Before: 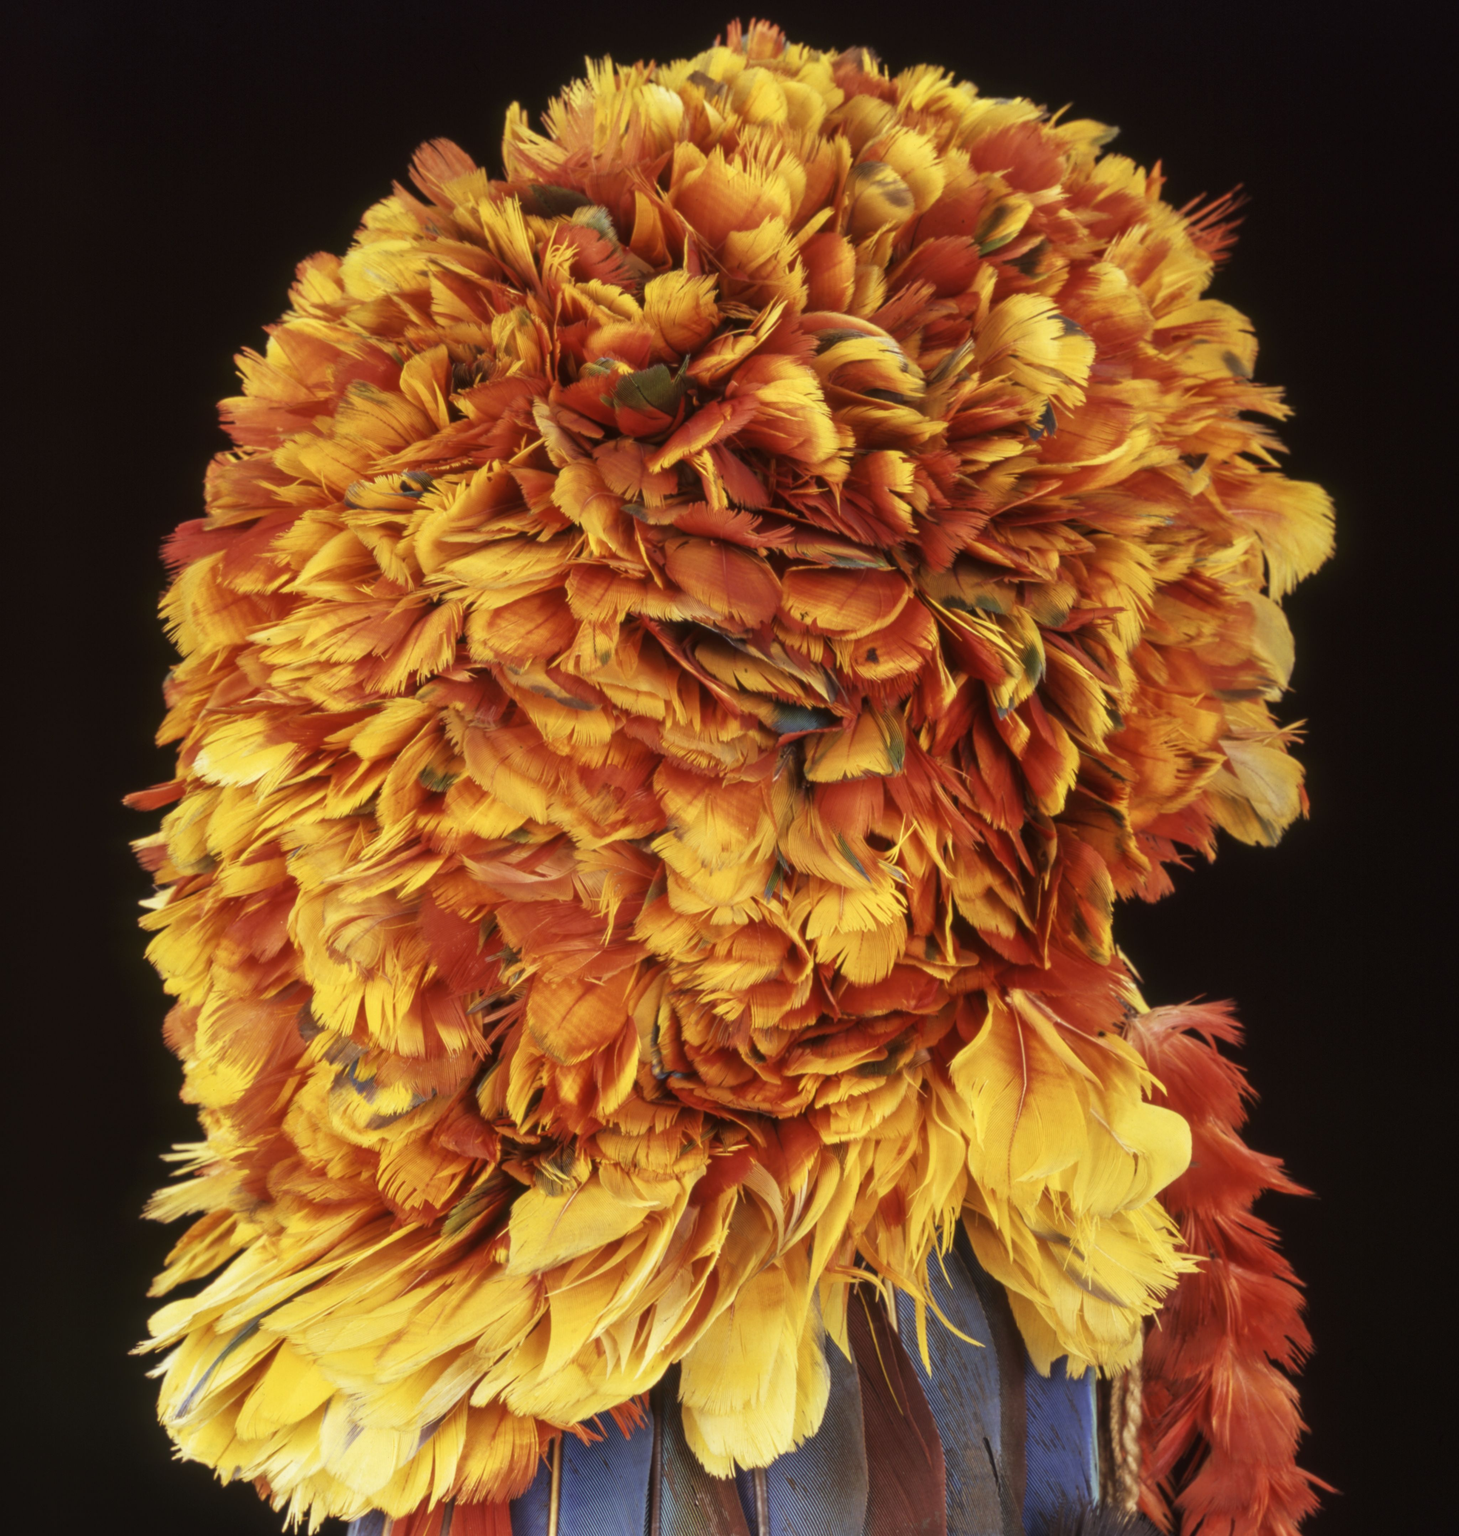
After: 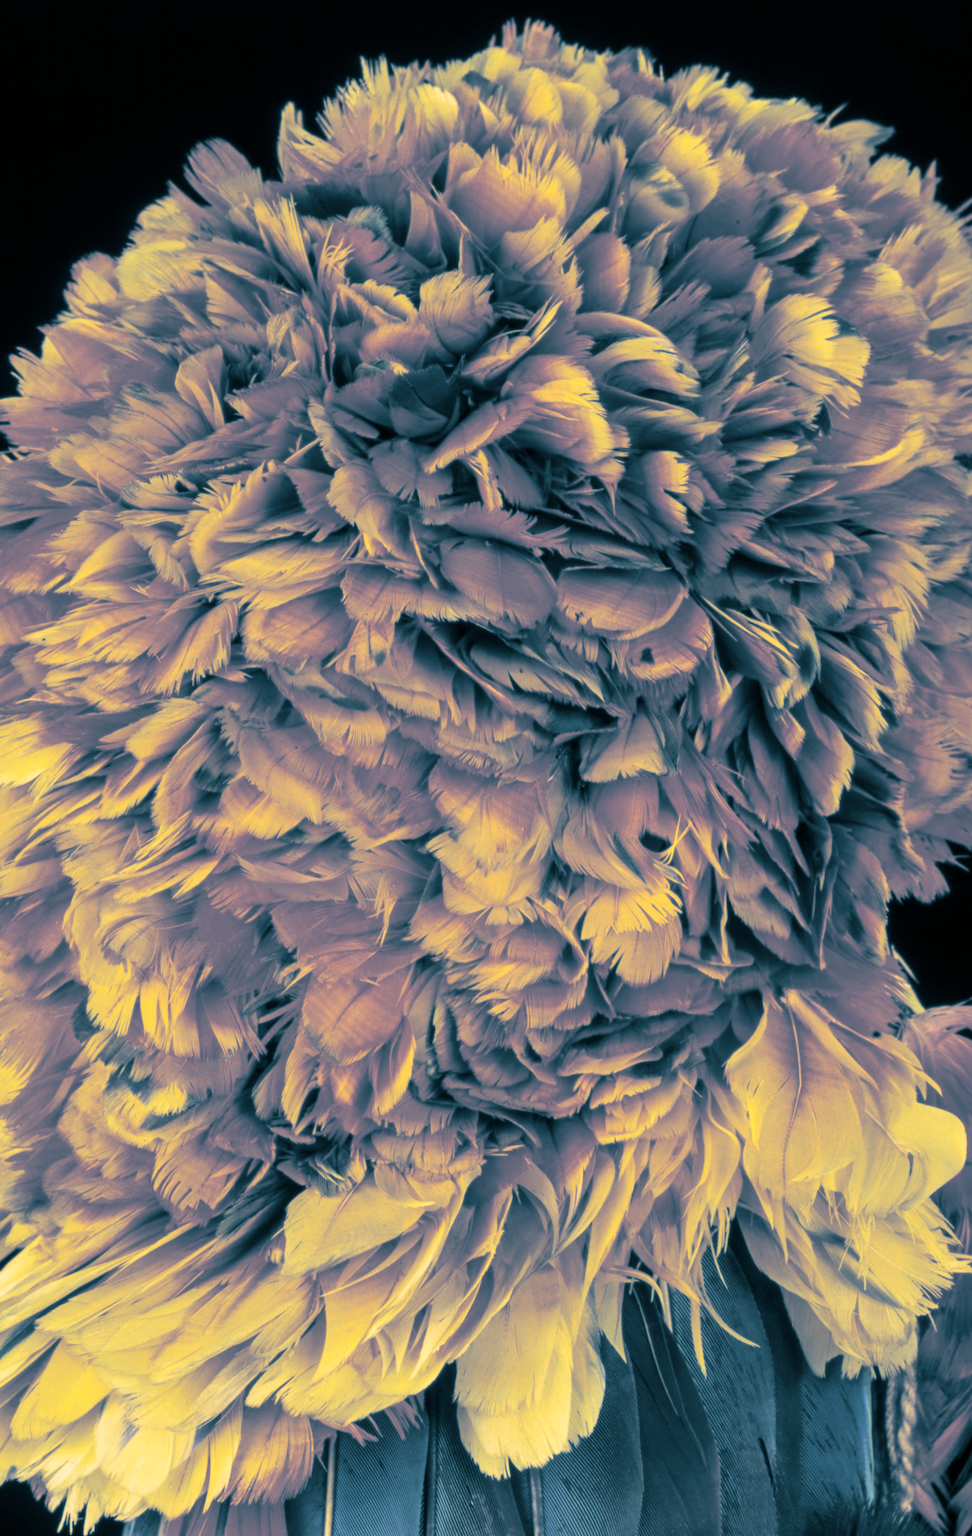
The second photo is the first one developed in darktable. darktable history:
crop and rotate: left 15.446%, right 17.836%
split-toning: shadows › hue 212.4°, balance -70
color correction: highlights a* 4.02, highlights b* 4.98, shadows a* -7.55, shadows b* 4.98
